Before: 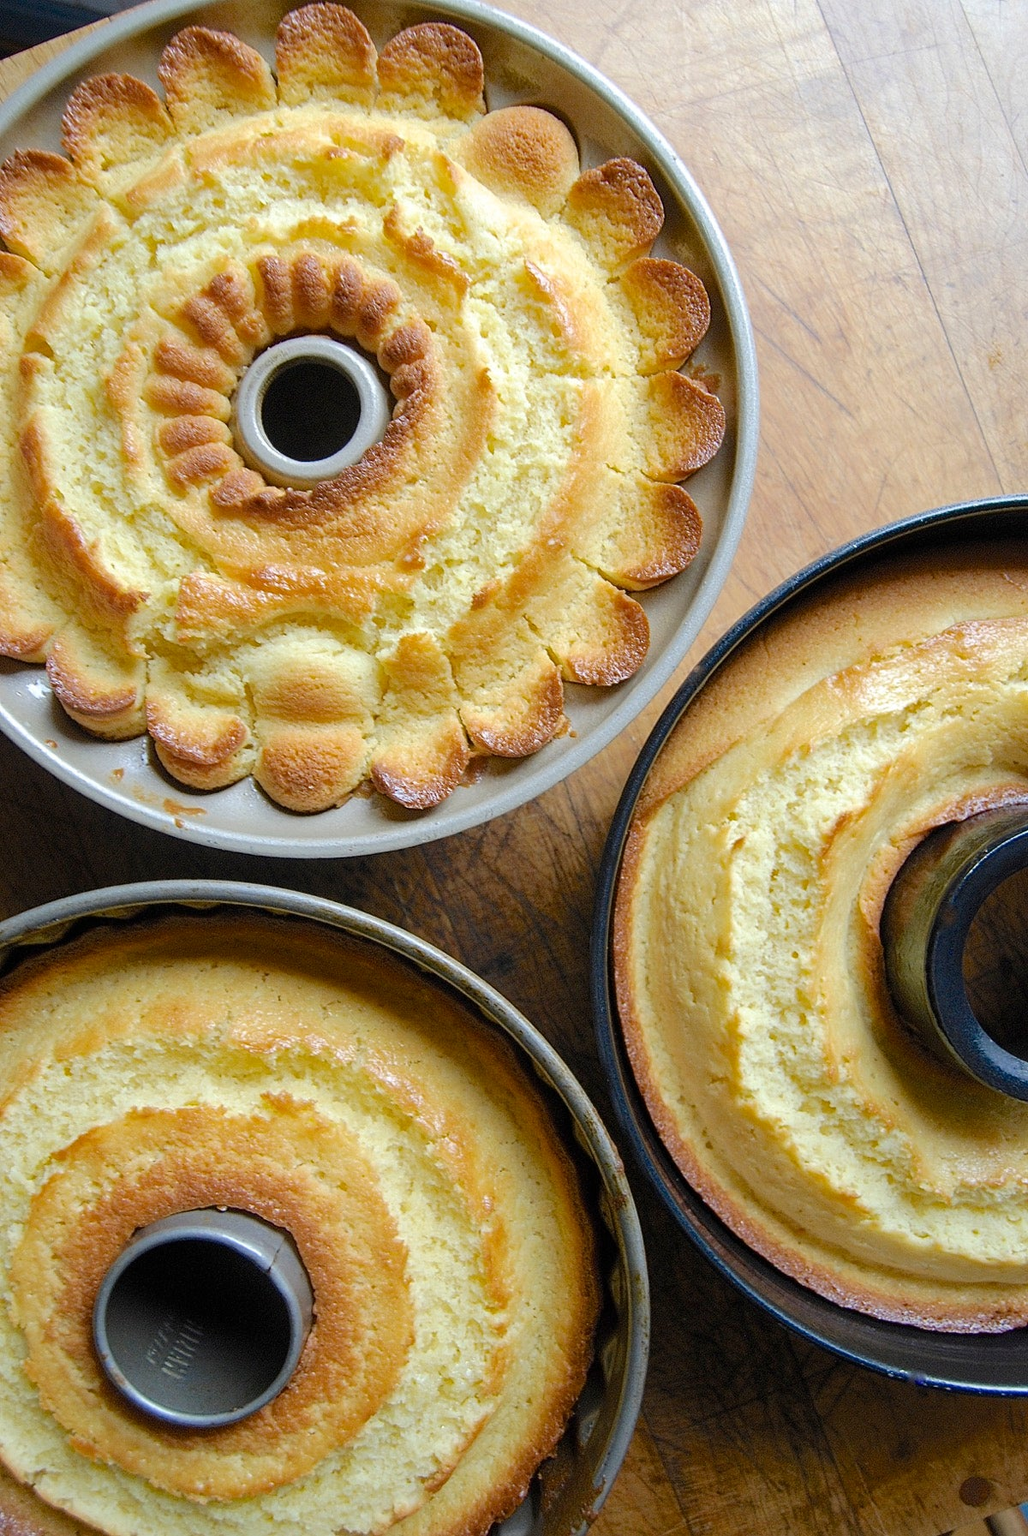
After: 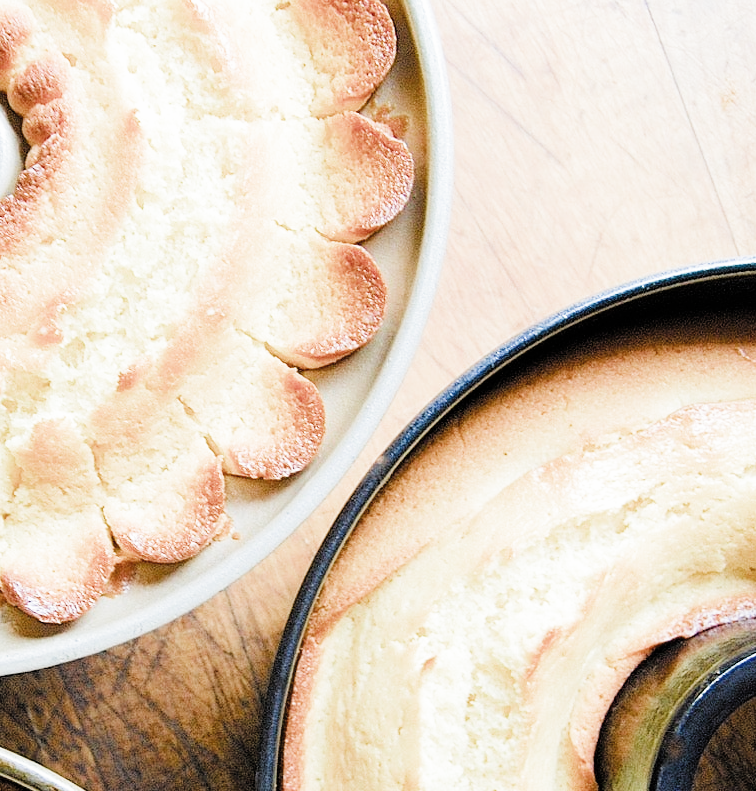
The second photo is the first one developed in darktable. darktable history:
crop: left 36.139%, top 17.911%, right 0.552%, bottom 37.971%
exposure: black level correction 0, exposure 1.199 EV, compensate exposure bias true, compensate highlight preservation false
tone equalizer: -8 EV -0.766 EV, -7 EV -0.692 EV, -6 EV -0.632 EV, -5 EV -0.417 EV, -3 EV 0.375 EV, -2 EV 0.6 EV, -1 EV 0.688 EV, +0 EV 0.72 EV, mask exposure compensation -0.515 EV
filmic rgb: black relative exposure -7.65 EV, white relative exposure 4.56 EV, hardness 3.61, color science v4 (2020)
